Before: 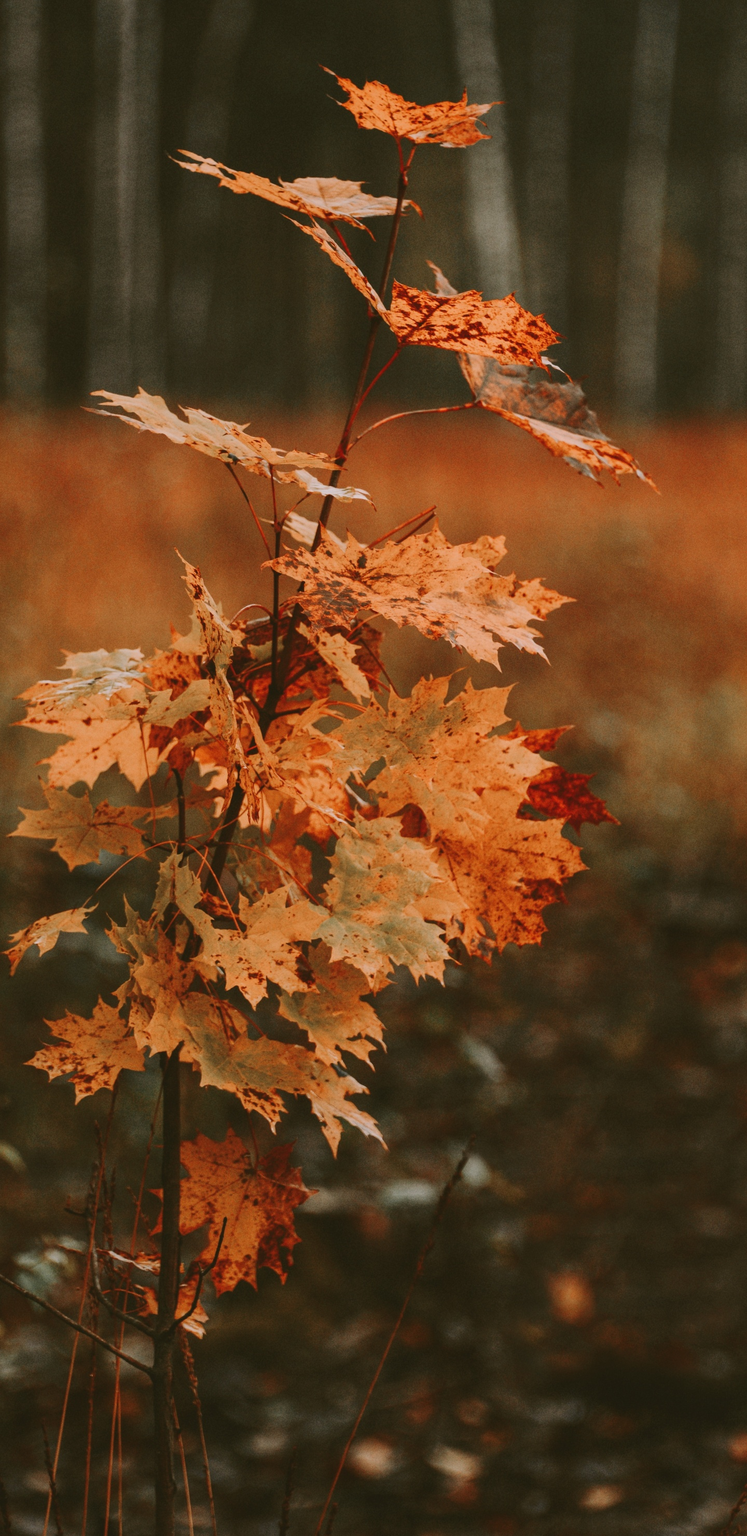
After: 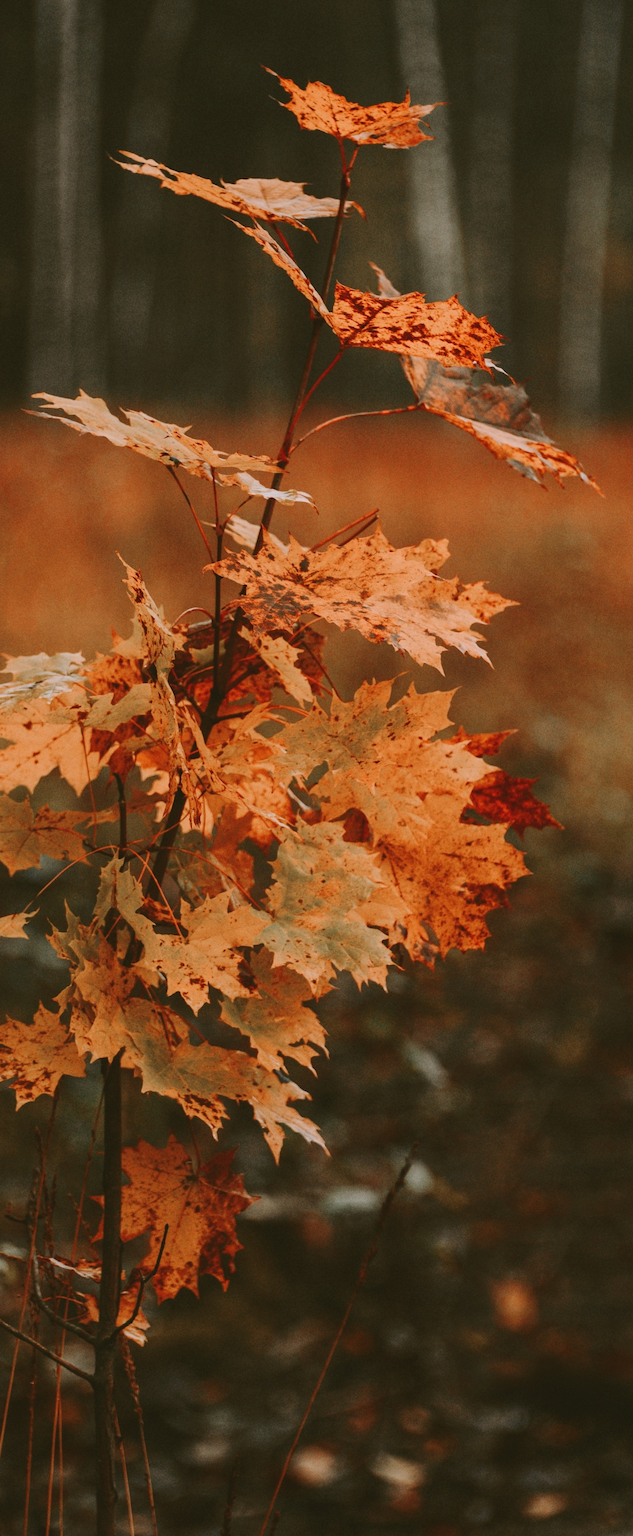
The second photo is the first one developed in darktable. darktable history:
crop: left 8.026%, right 7.374%
grain: coarseness 0.09 ISO, strength 10%
